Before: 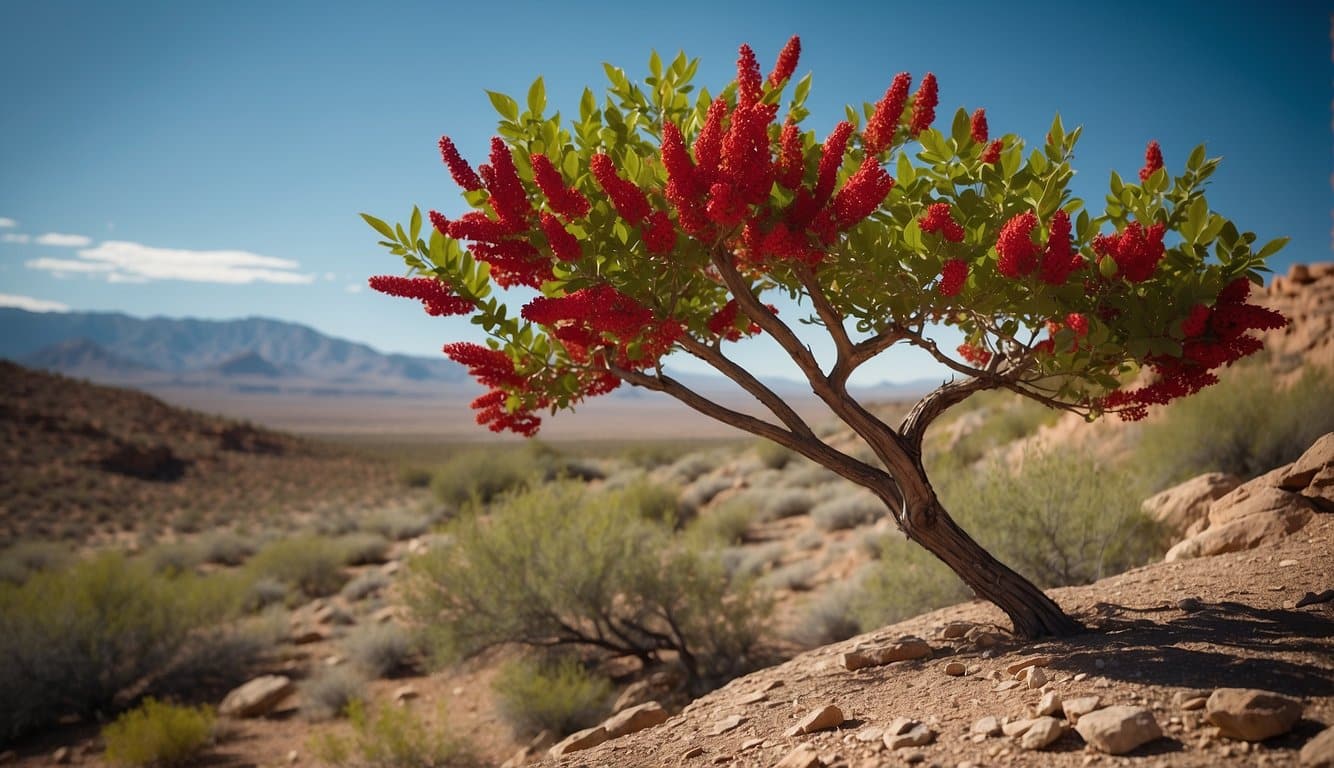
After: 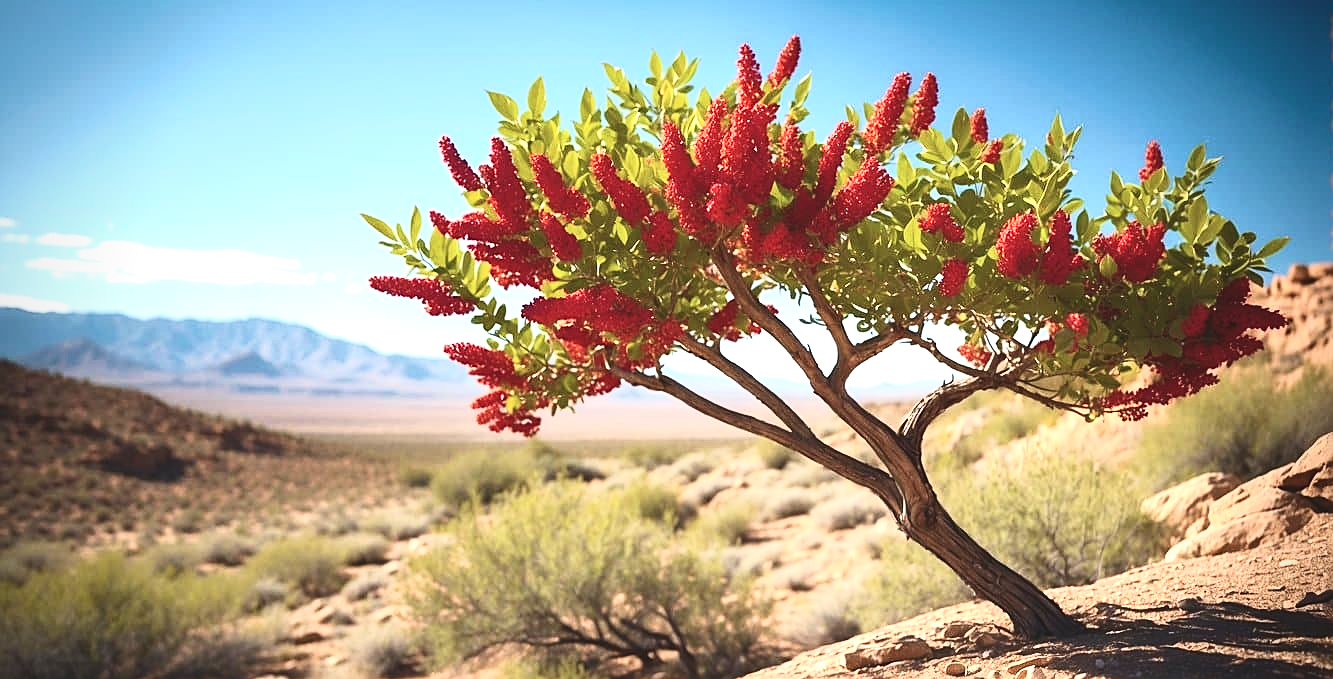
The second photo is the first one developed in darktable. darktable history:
crop and rotate: top 0%, bottom 11.553%
velvia: on, module defaults
sharpen: on, module defaults
exposure: black level correction -0.006, exposure 1 EV, compensate exposure bias true, compensate highlight preservation false
vignetting: brightness -0.374, saturation 0.006
tone curve: curves: ch0 [(0, 0) (0.003, 0.011) (0.011, 0.019) (0.025, 0.03) (0.044, 0.045) (0.069, 0.061) (0.1, 0.085) (0.136, 0.119) (0.177, 0.159) (0.224, 0.205) (0.277, 0.261) (0.335, 0.329) (0.399, 0.407) (0.468, 0.508) (0.543, 0.606) (0.623, 0.71) (0.709, 0.815) (0.801, 0.903) (0.898, 0.957) (1, 1)], color space Lab, independent channels, preserve colors none
